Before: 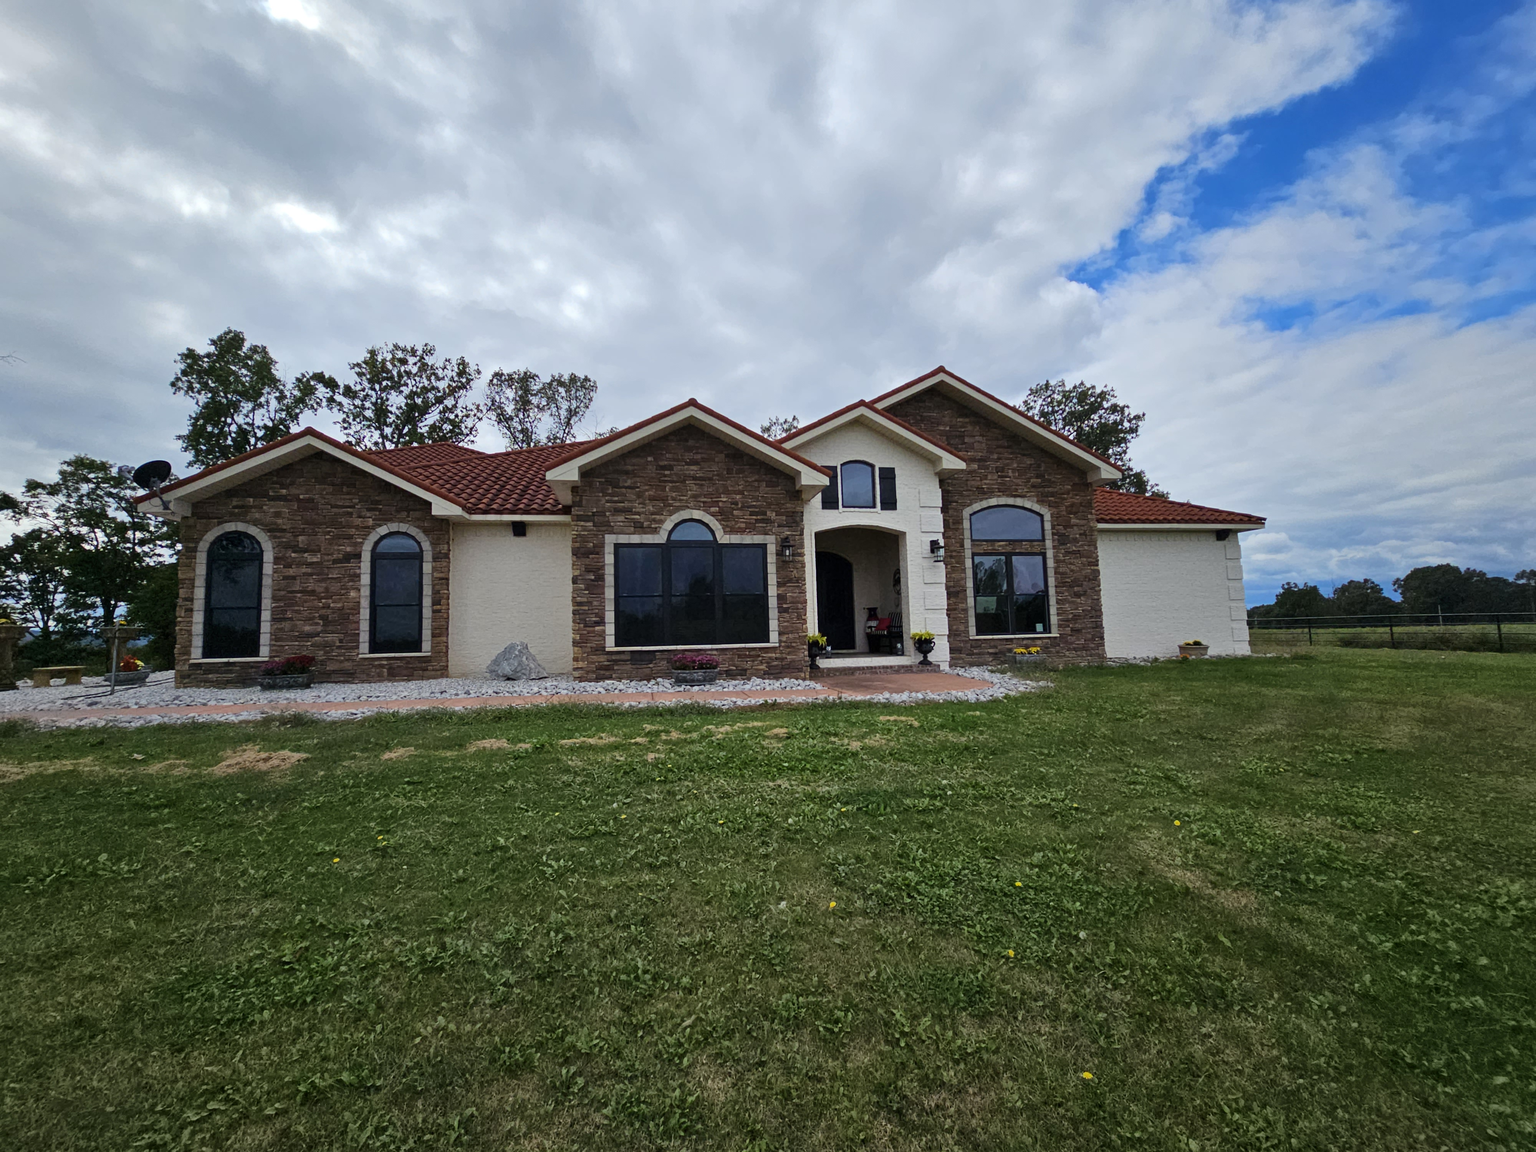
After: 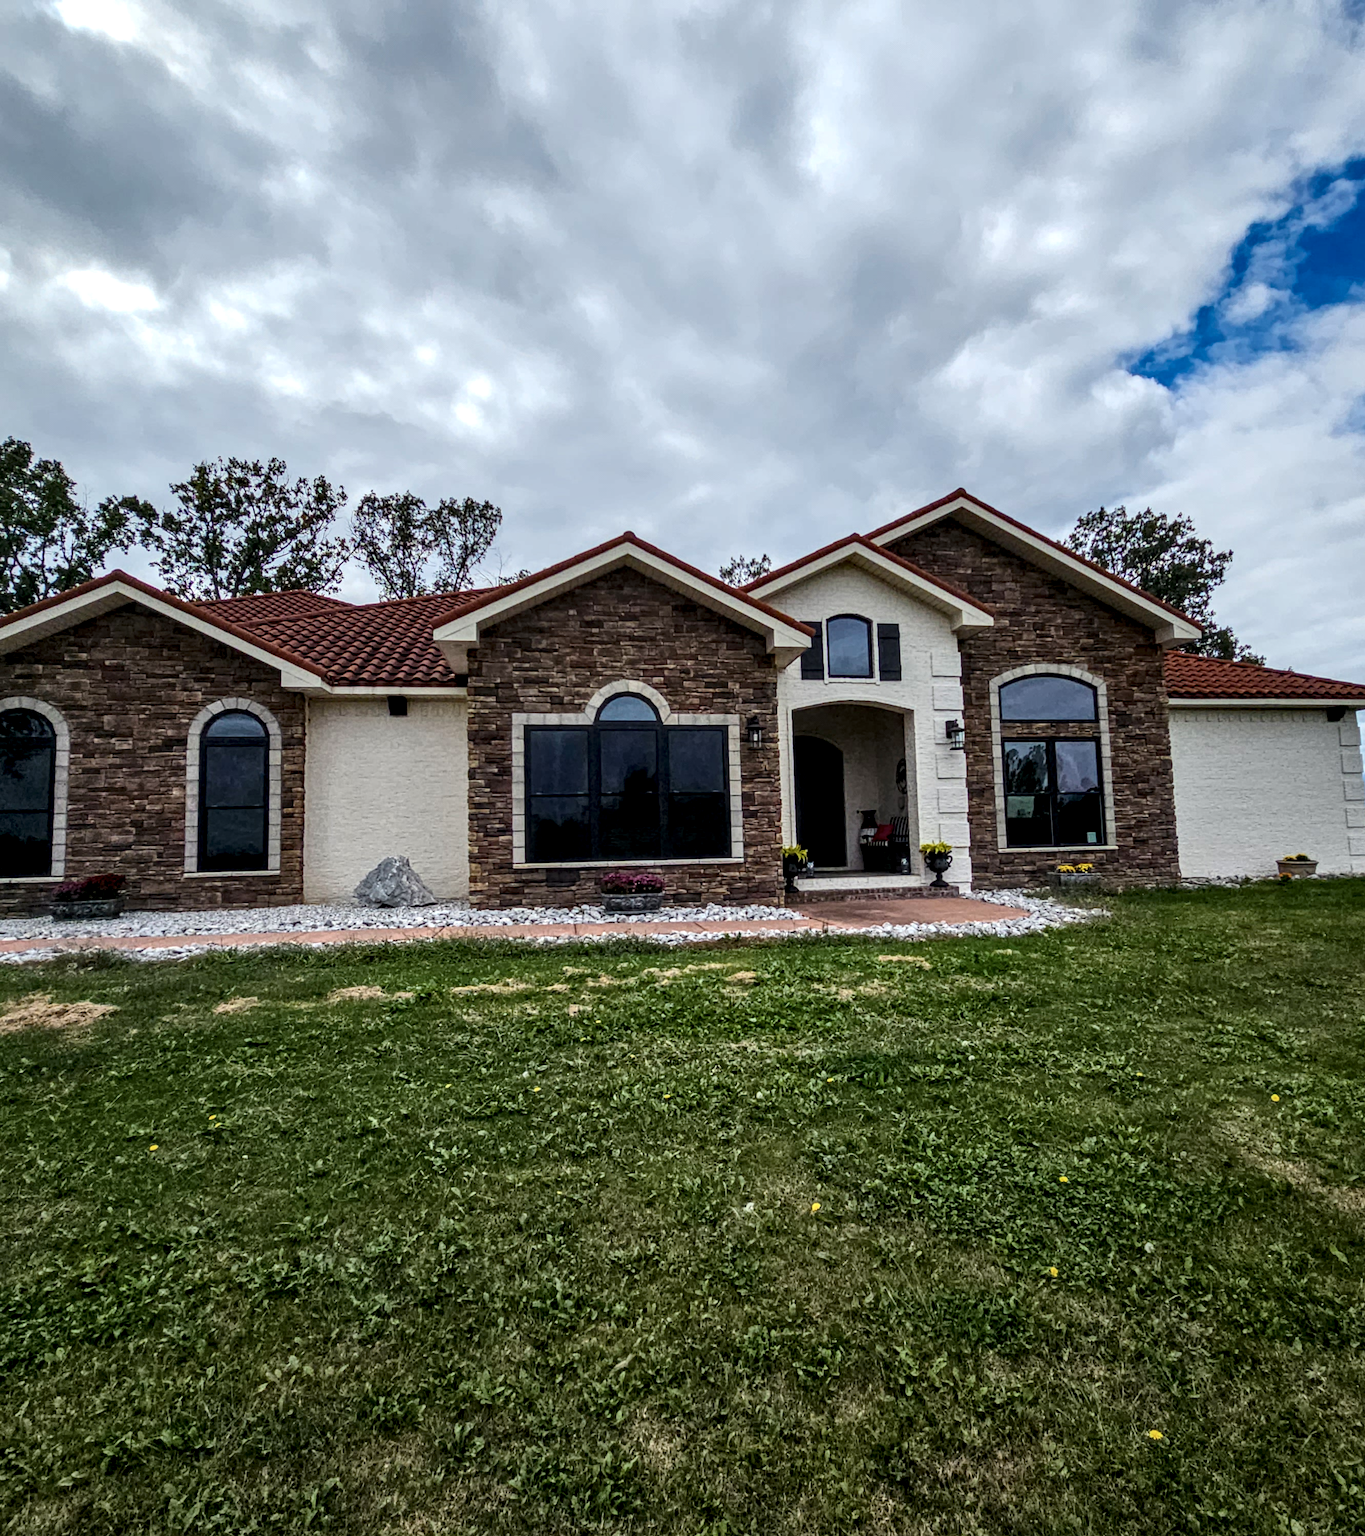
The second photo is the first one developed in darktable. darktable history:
local contrast: highlights 5%, shadows 6%, detail 181%
crop and rotate: left 14.409%, right 18.925%
color balance rgb: linear chroma grading › global chroma 8.3%, perceptual saturation grading › global saturation 25.44%
contrast brightness saturation: contrast 0.098, saturation -0.283
exposure: exposure -0.02 EV, compensate highlight preservation false
